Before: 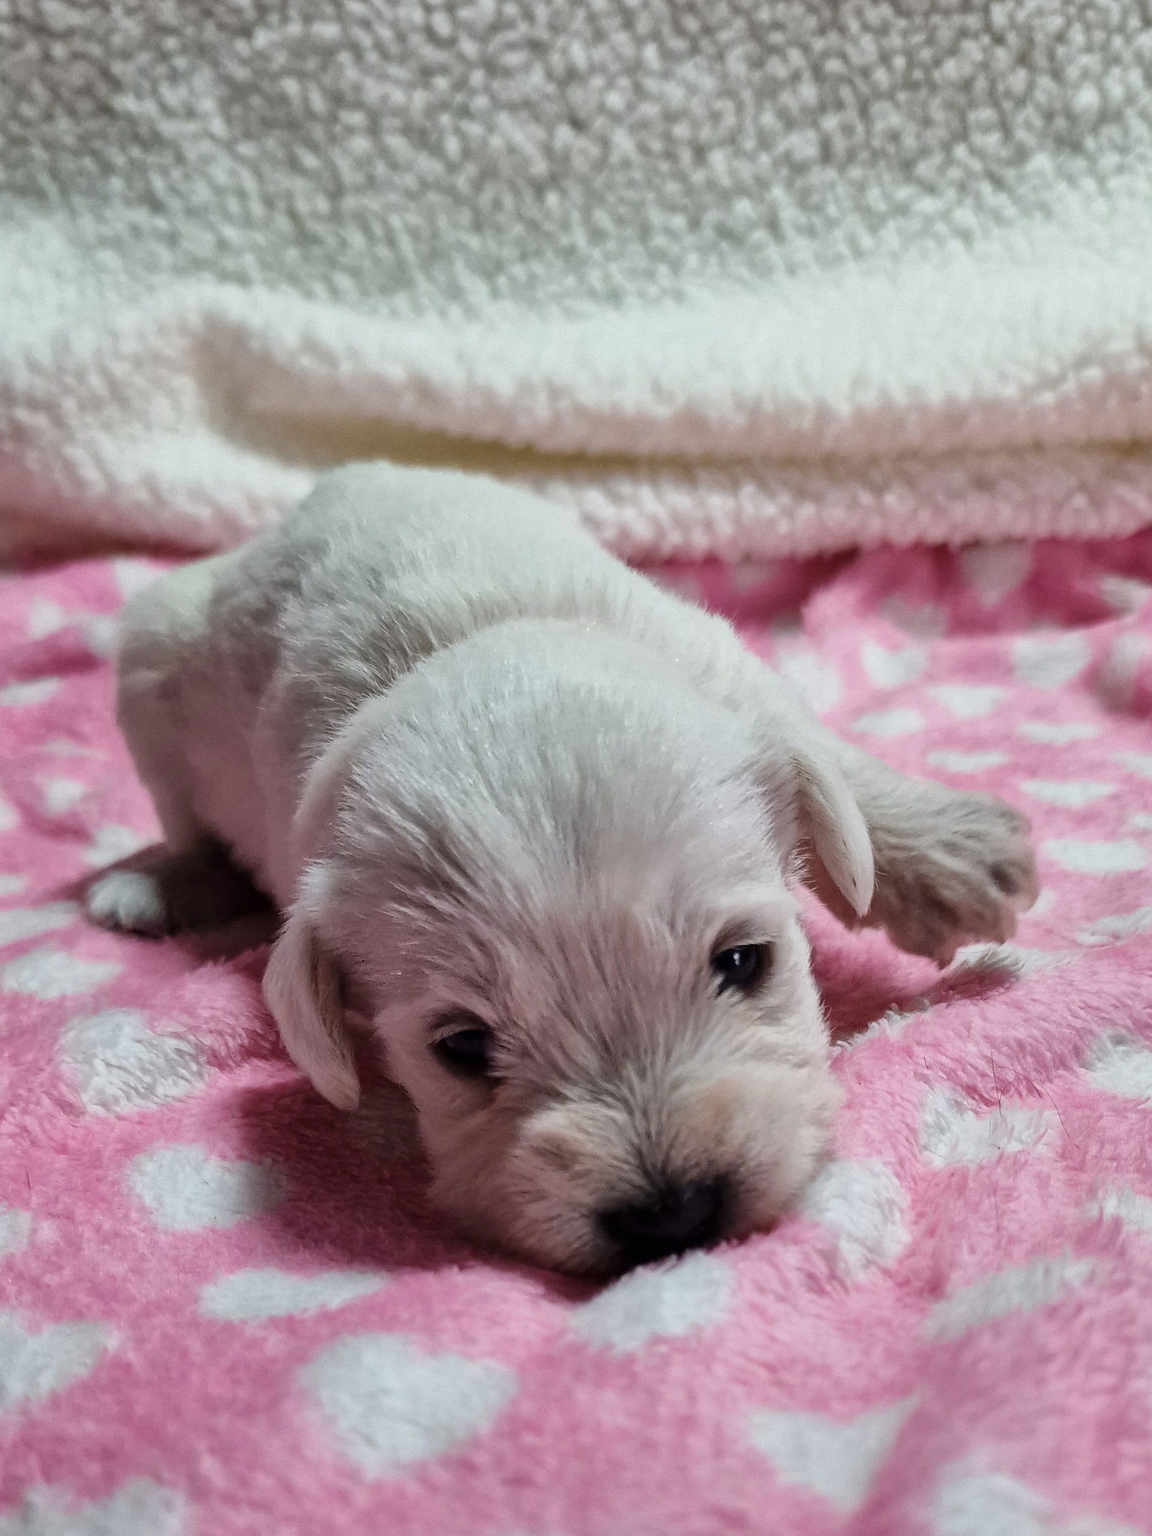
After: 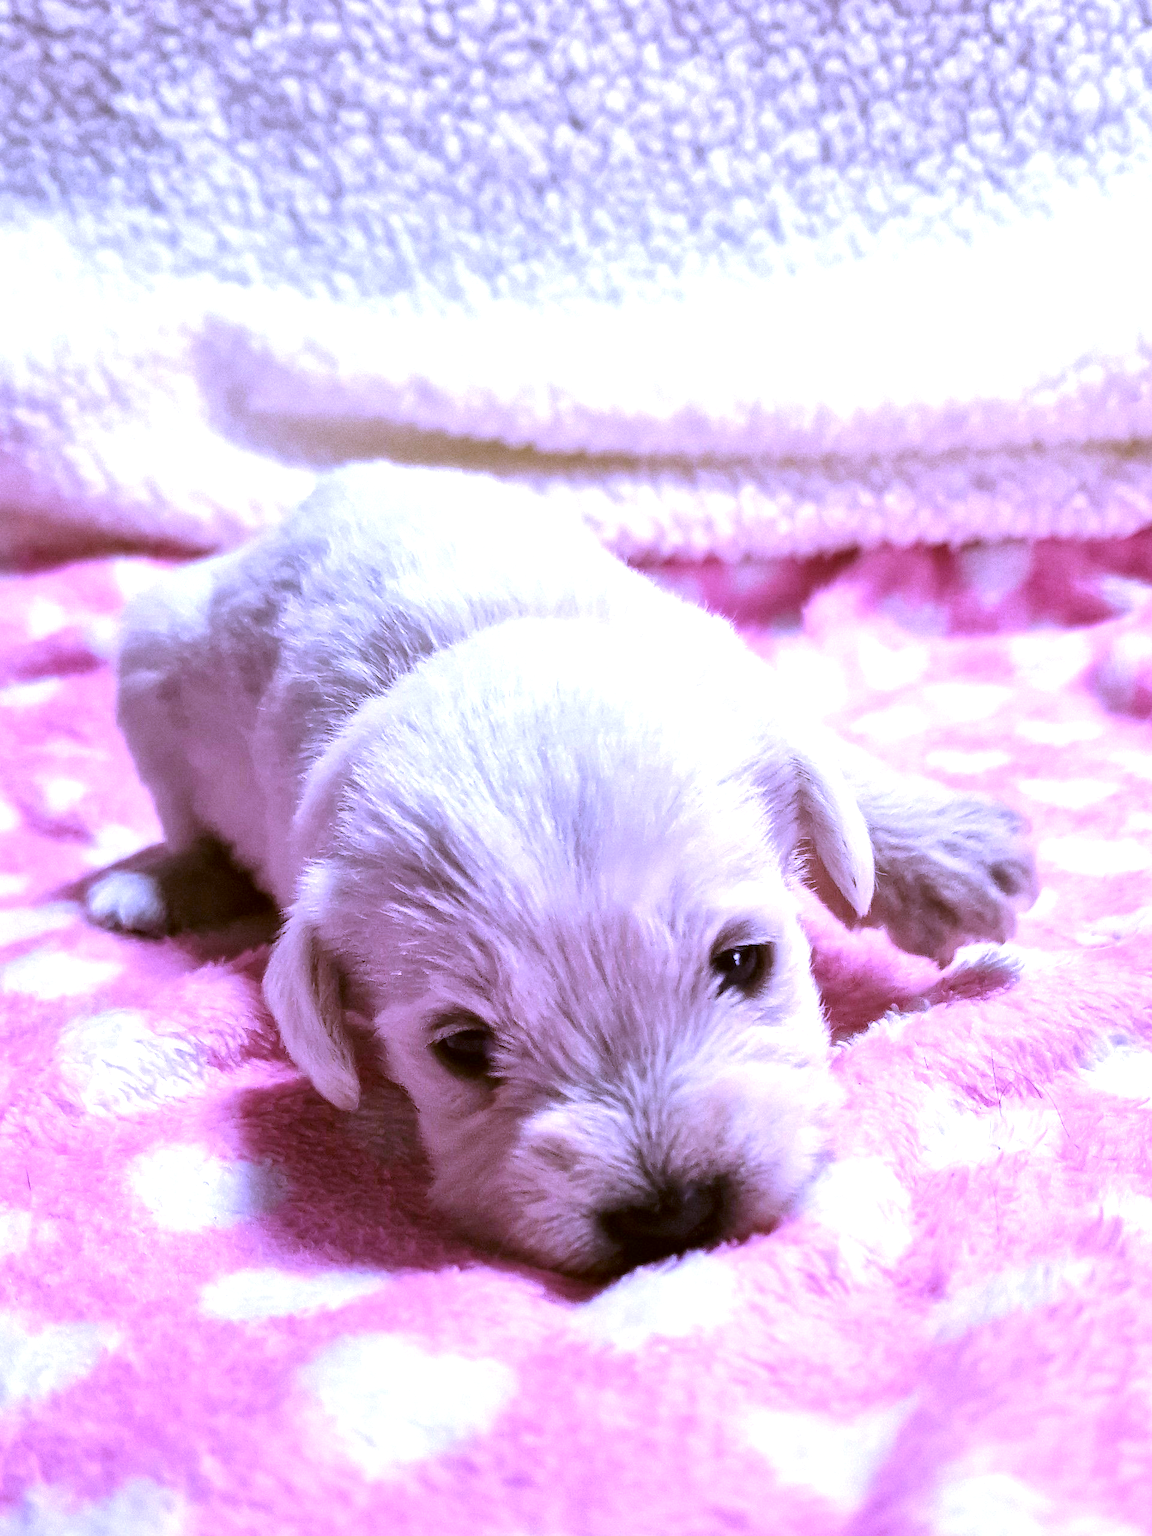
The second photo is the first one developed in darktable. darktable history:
exposure: black level correction 0, exposure 0.953 EV, compensate exposure bias true, compensate highlight preservation false
local contrast: mode bilateral grid, contrast 20, coarseness 50, detail 102%, midtone range 0.2
white balance: red 0.98, blue 1.61
color correction: highlights a* -1.43, highlights b* 10.12, shadows a* 0.395, shadows b* 19.35
